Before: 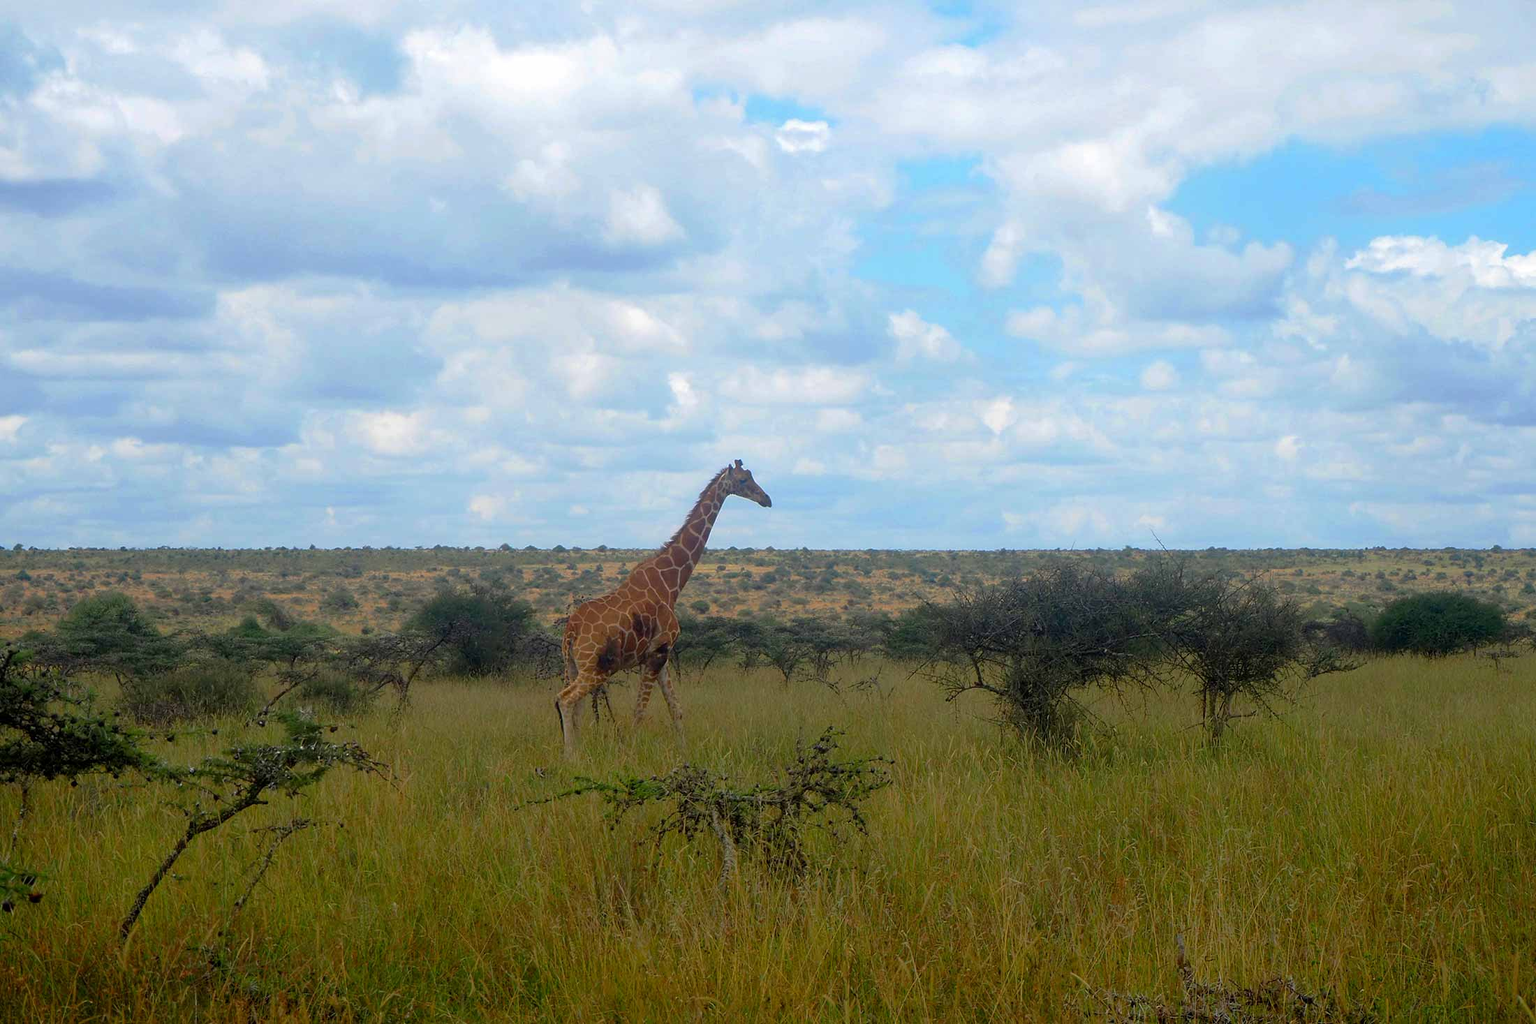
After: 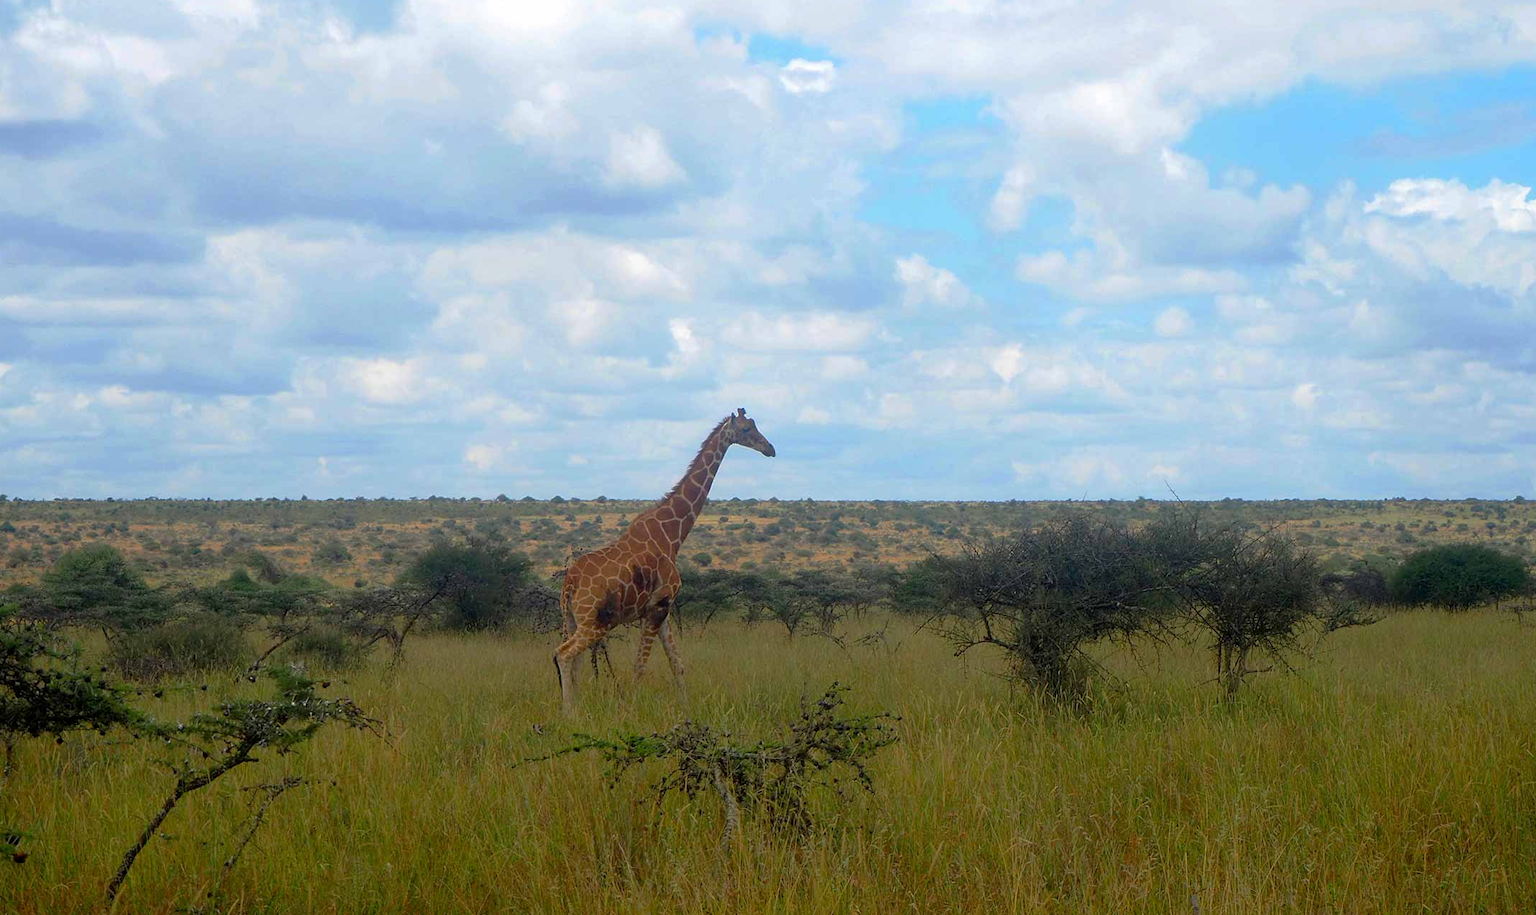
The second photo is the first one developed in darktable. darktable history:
crop: left 1.06%, top 6.126%, right 1.442%, bottom 6.701%
